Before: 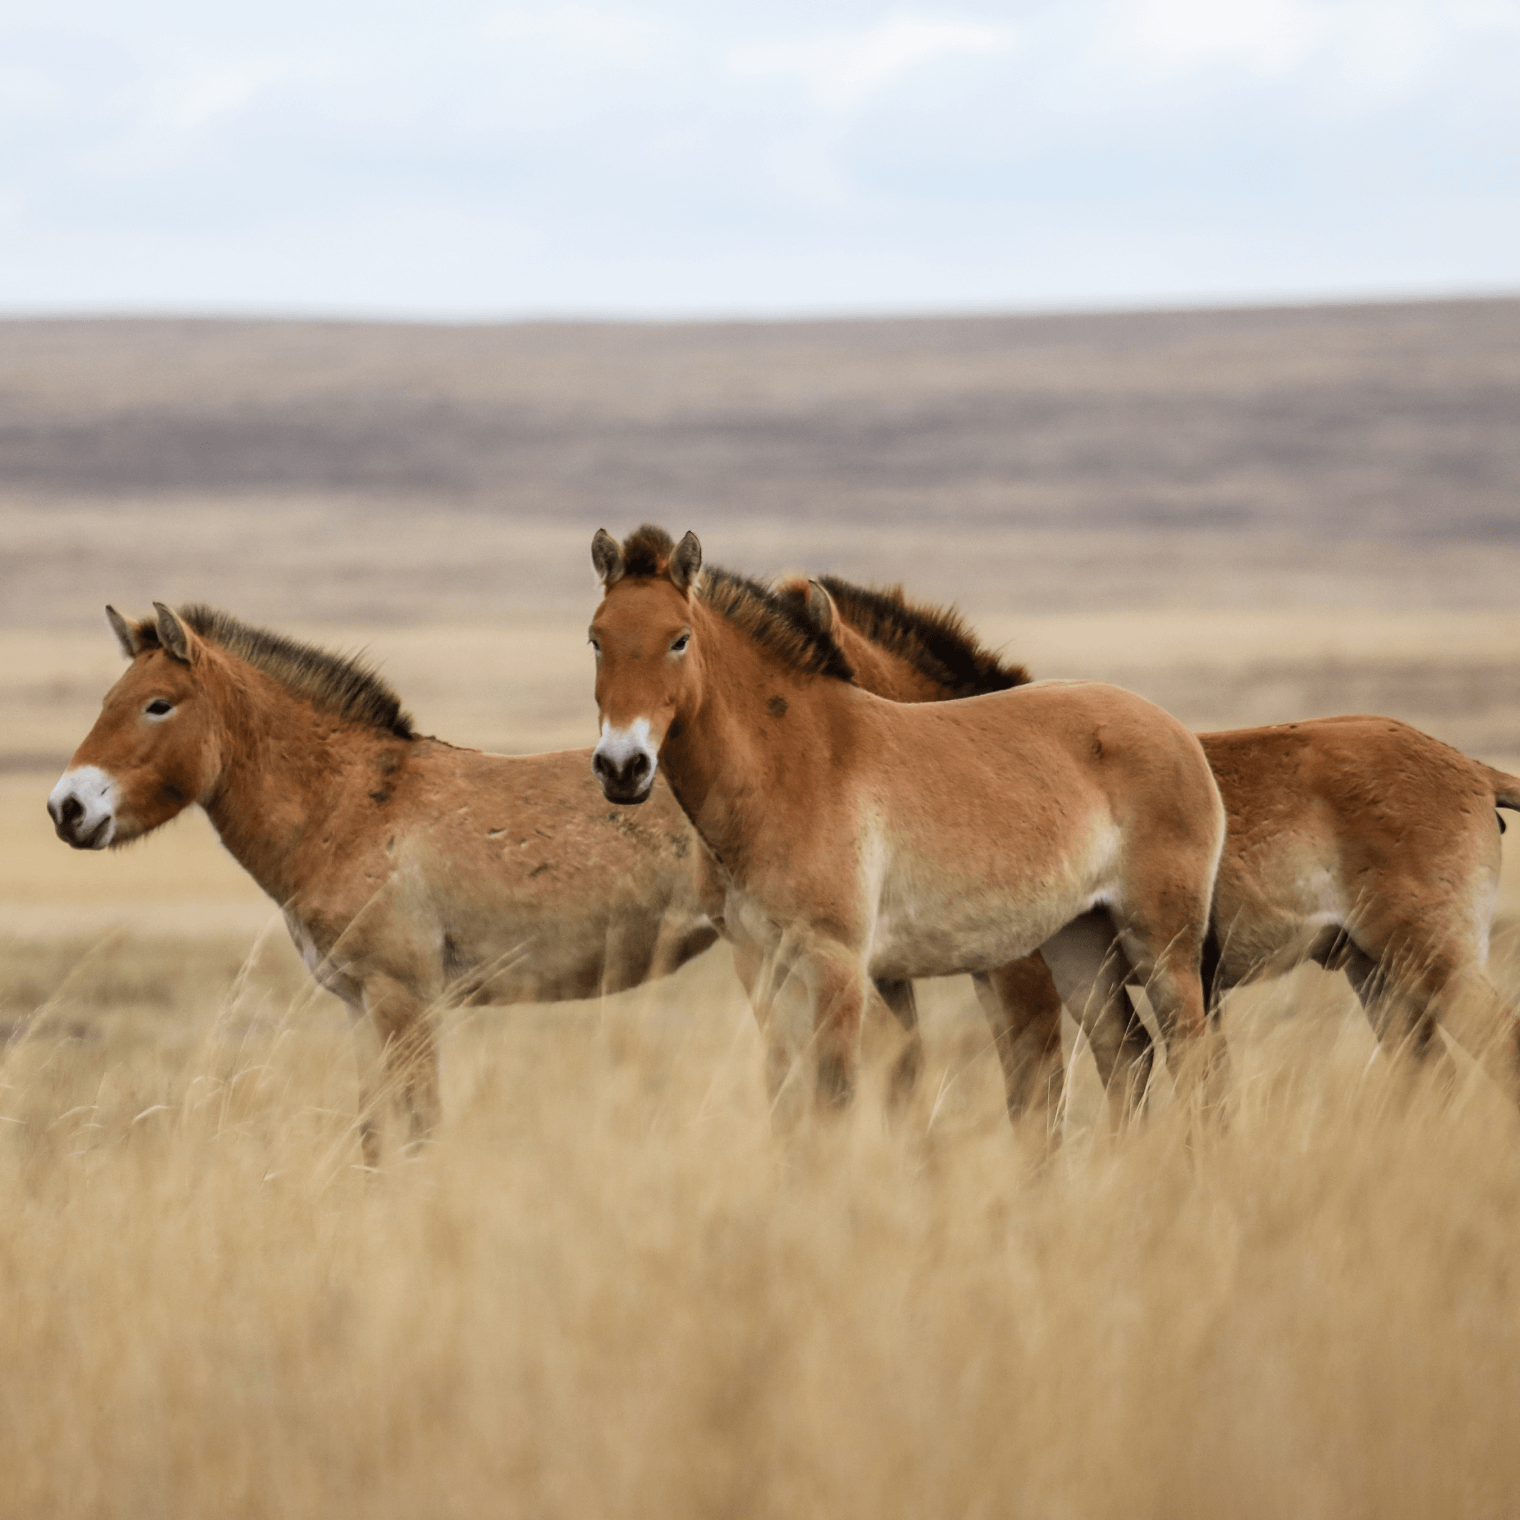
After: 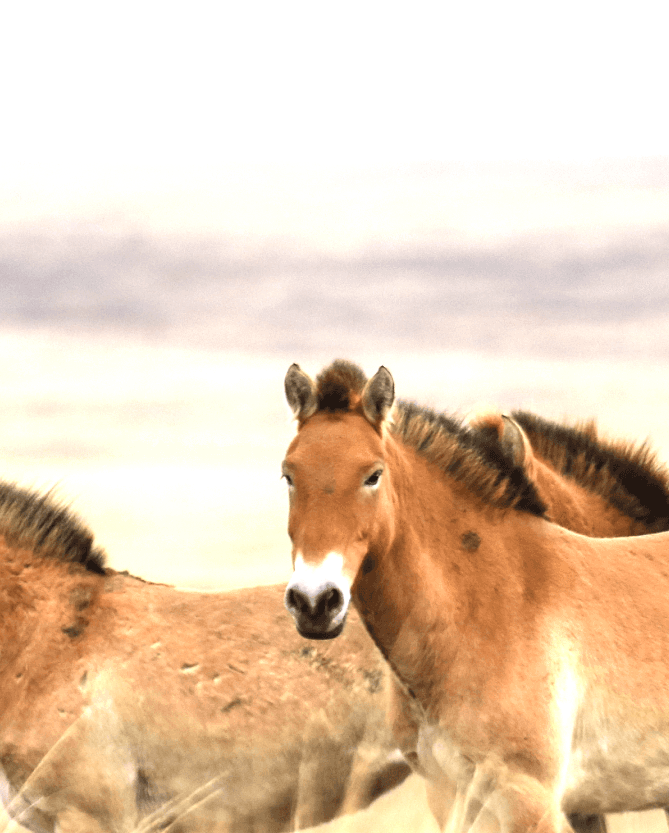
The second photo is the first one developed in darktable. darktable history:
crop: left 20.248%, top 10.86%, right 35.675%, bottom 34.321%
exposure: black level correction 0, exposure 1.388 EV, compensate exposure bias true, compensate highlight preservation false
